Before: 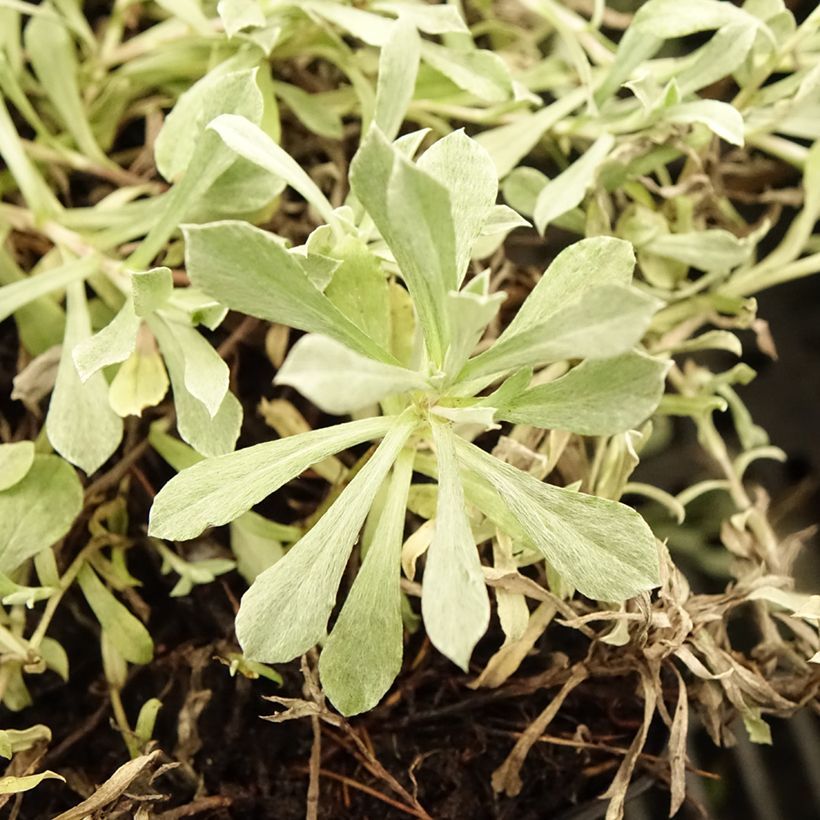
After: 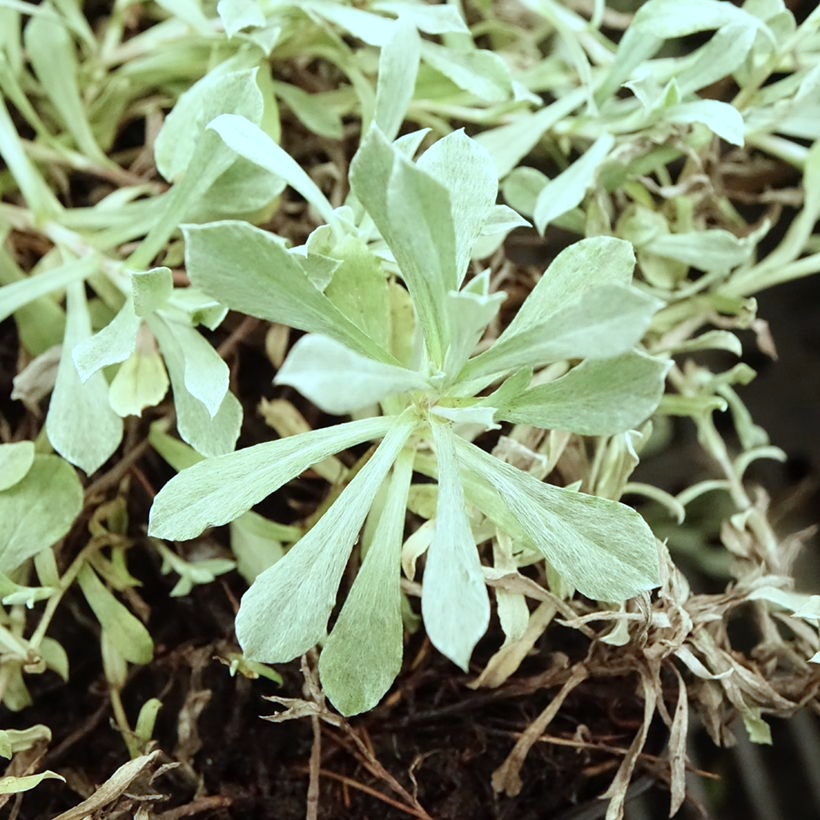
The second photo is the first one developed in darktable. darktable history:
color correction: highlights a* -10.62, highlights b* -19.42
